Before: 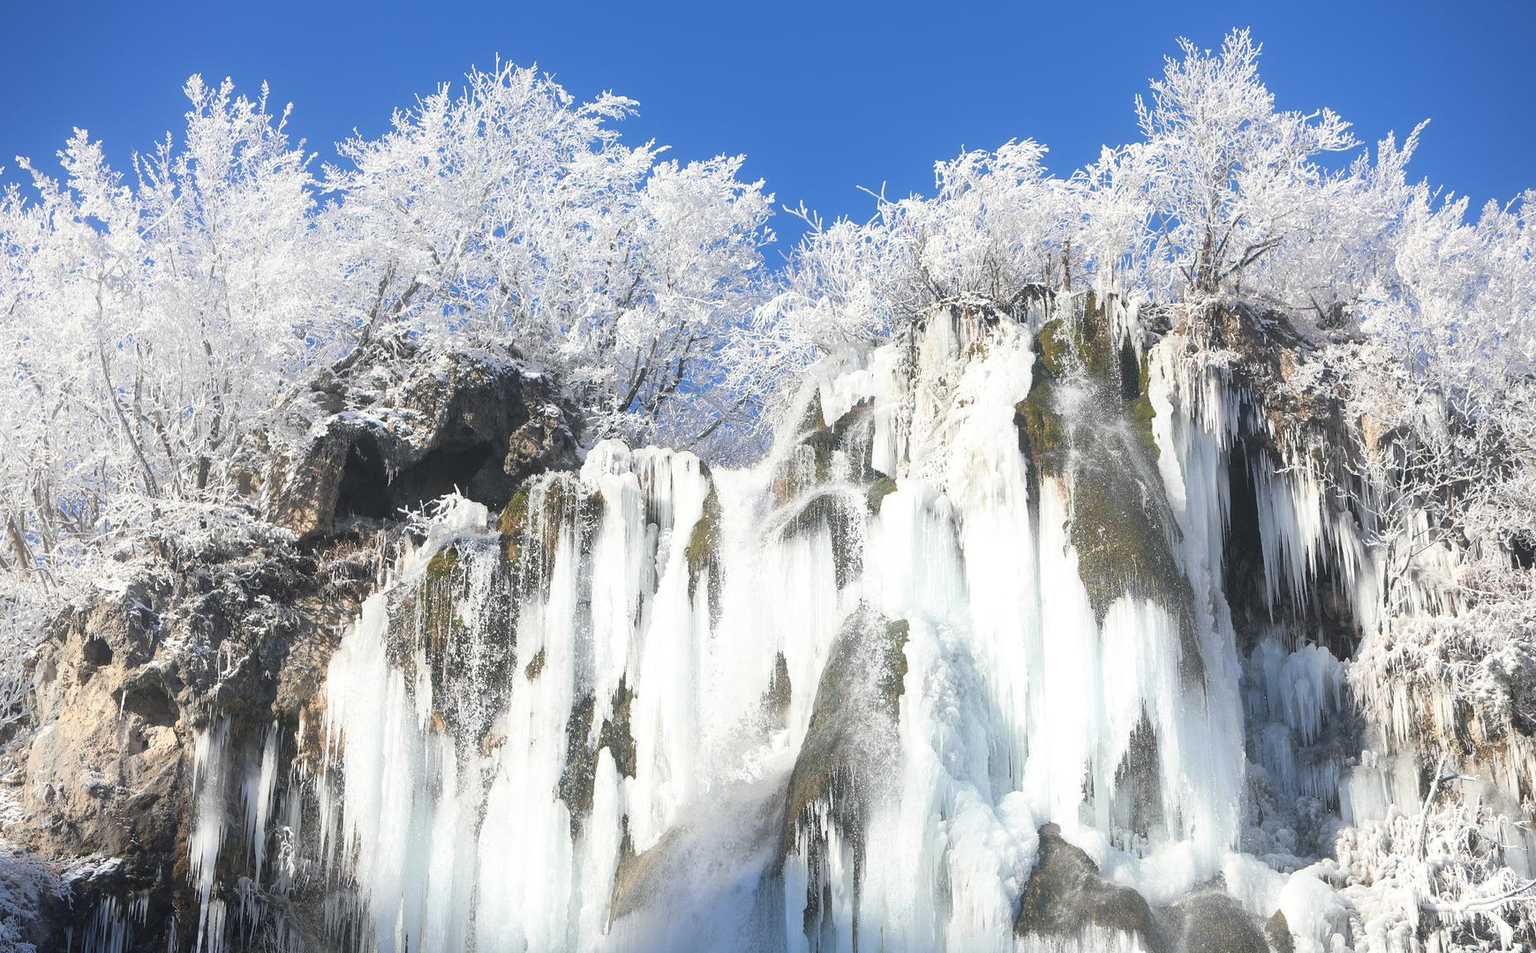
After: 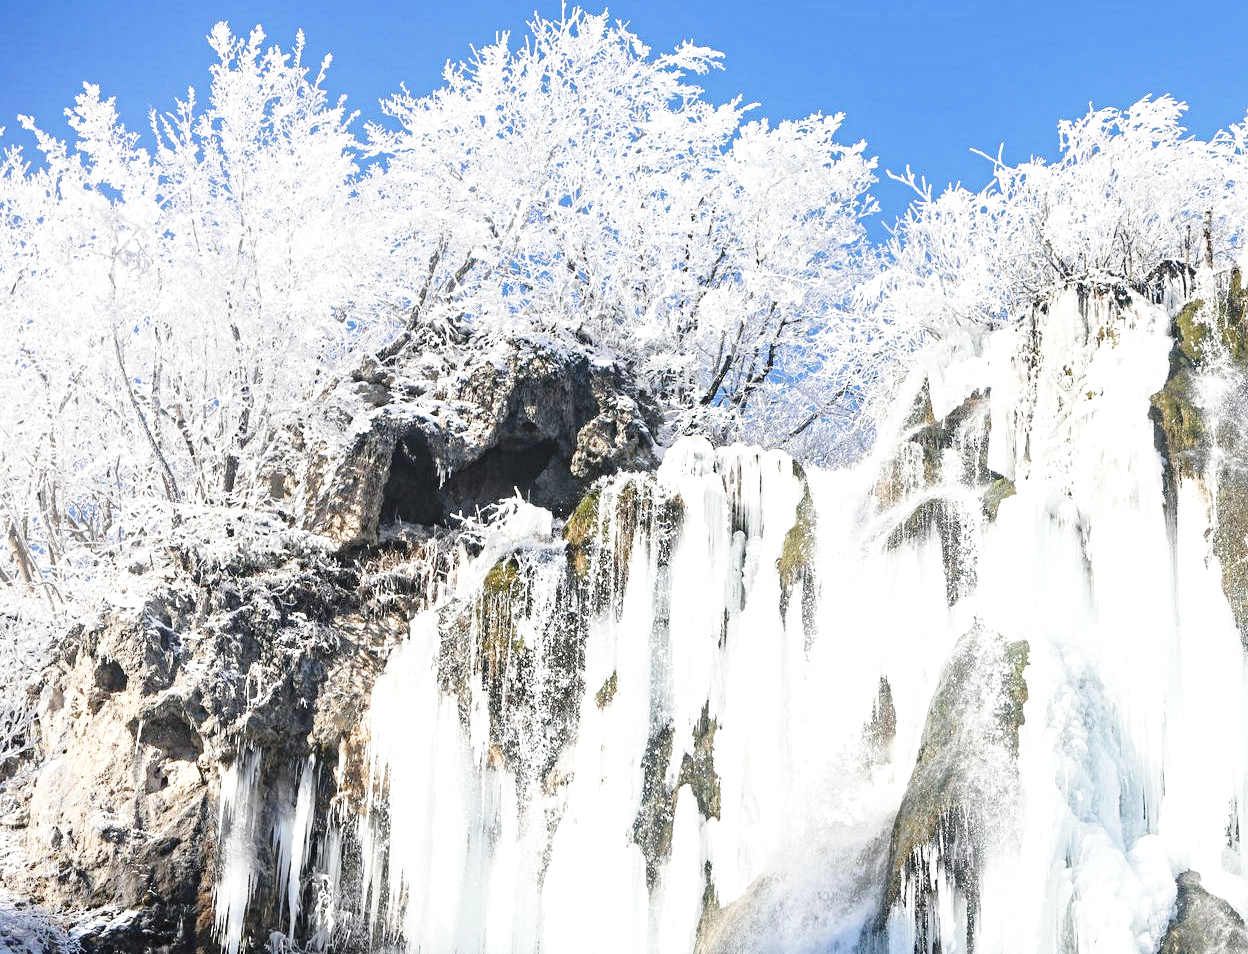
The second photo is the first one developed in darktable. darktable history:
base curve: curves: ch0 [(0, 0) (0.028, 0.03) (0.121, 0.232) (0.46, 0.748) (0.859, 0.968) (1, 1)], preserve colors none
local contrast: highlights 100%, shadows 100%, detail 120%, midtone range 0.2
contrast equalizer: y [[0.5, 0.501, 0.525, 0.597, 0.58, 0.514], [0.5 ×6], [0.5 ×6], [0 ×6], [0 ×6]]
crop: top 5.803%, right 27.864%, bottom 5.804%
